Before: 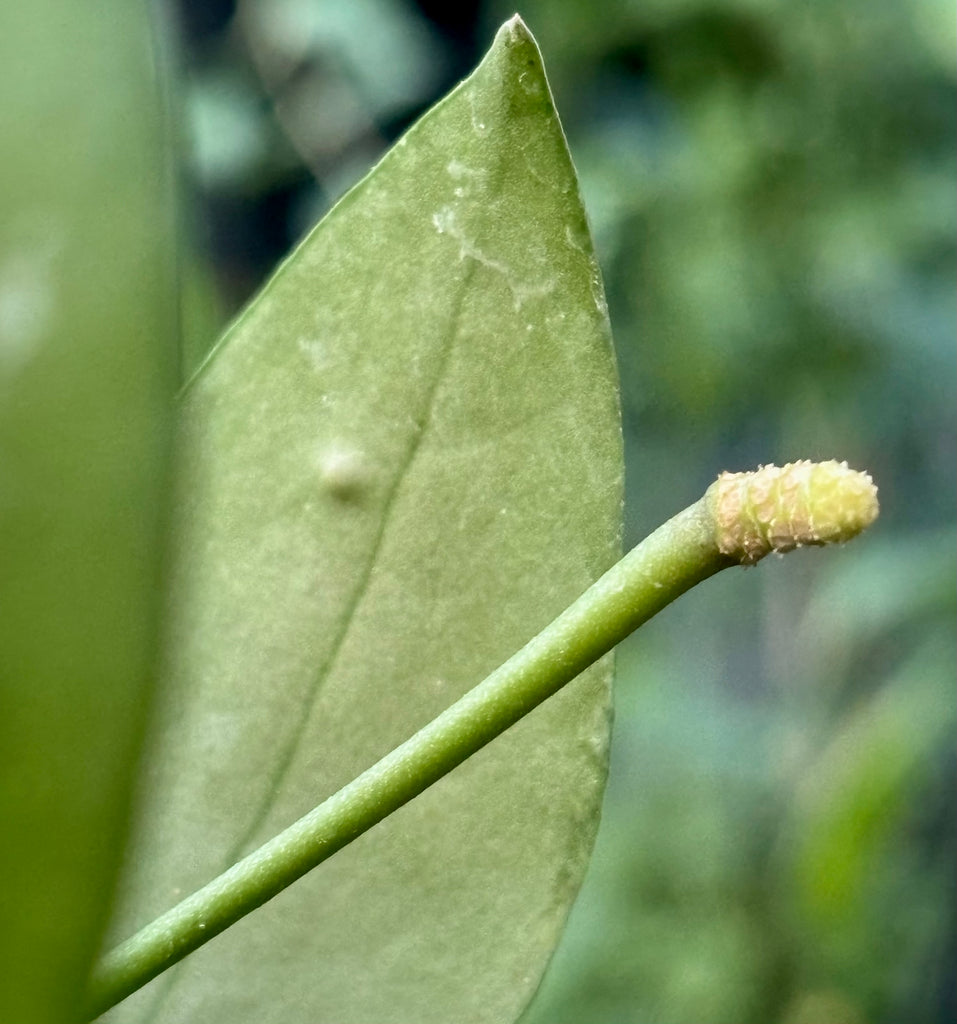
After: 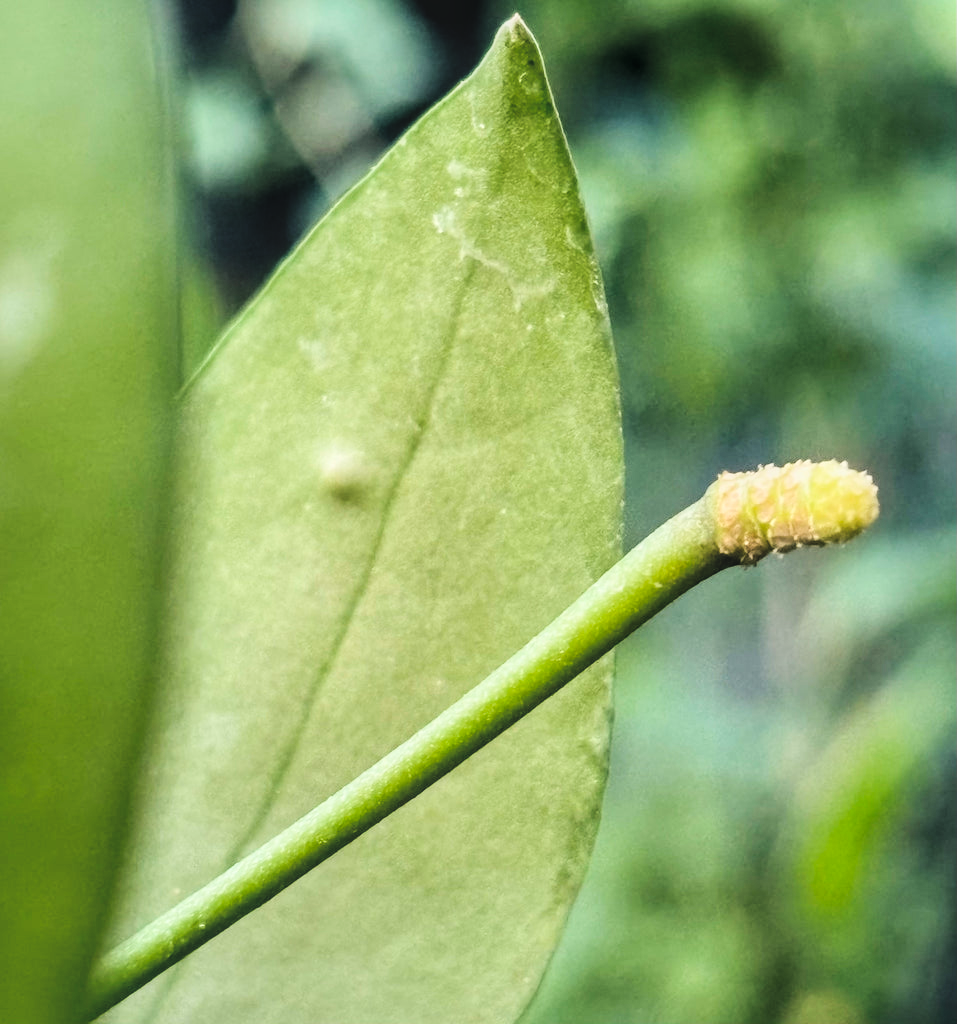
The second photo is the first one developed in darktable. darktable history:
tone equalizer: -8 EV -0.75 EV, -7 EV -0.7 EV, -6 EV -0.6 EV, -5 EV -0.4 EV, -3 EV 0.4 EV, -2 EV 0.6 EV, -1 EV 0.7 EV, +0 EV 0.75 EV, edges refinement/feathering 500, mask exposure compensation -1.57 EV, preserve details no
filmic rgb: black relative exposure -5 EV, hardness 2.88, contrast 1.1
contrast brightness saturation: saturation 0.13
color balance rgb: shadows lift › chroma 2%, shadows lift › hue 217.2°, power › hue 60°, highlights gain › chroma 1%, highlights gain › hue 69.6°, global offset › luminance -0.5%, perceptual saturation grading › global saturation 15%, global vibrance 15%
local contrast: on, module defaults
exposure: black level correction -0.041, exposure 0.064 EV, compensate highlight preservation false
